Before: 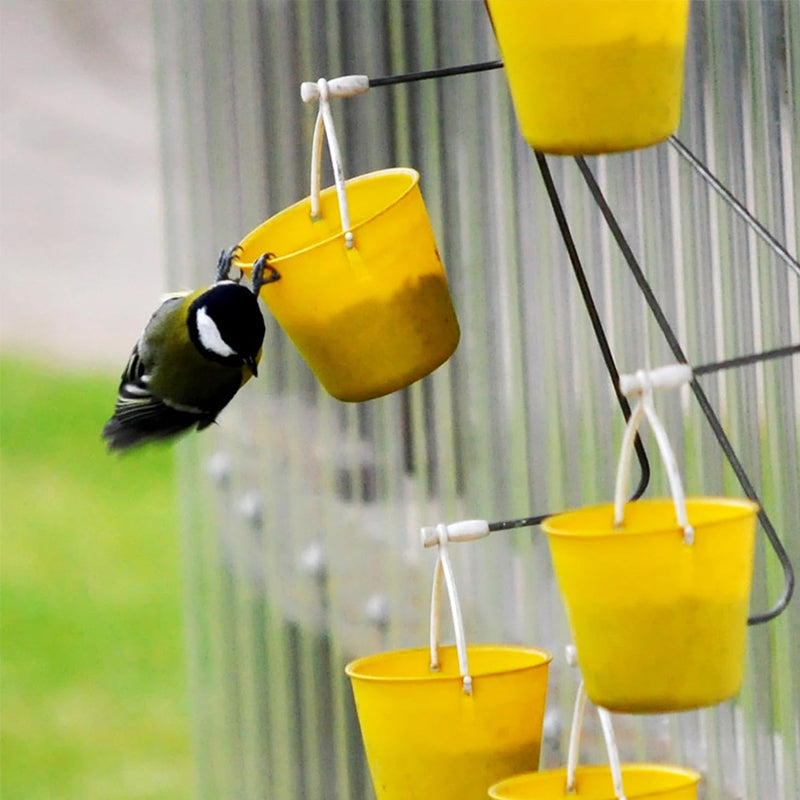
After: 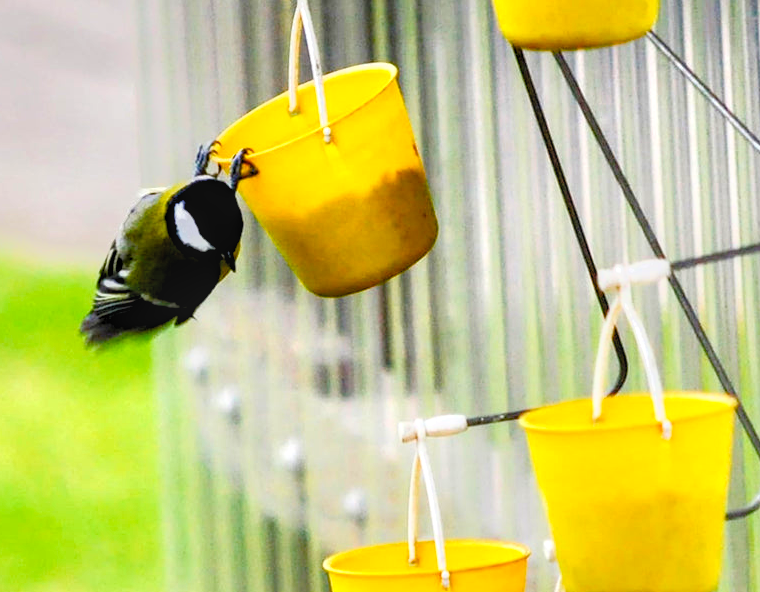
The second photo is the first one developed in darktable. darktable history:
crop and rotate: left 2.991%, top 13.302%, right 1.981%, bottom 12.636%
tone curve: curves: ch0 [(0.047, 0) (0.292, 0.352) (0.657, 0.678) (1, 0.958)], color space Lab, linked channels, preserve colors none
tone equalizer: -7 EV -0.63 EV, -6 EV 1 EV, -5 EV -0.45 EV, -4 EV 0.43 EV, -3 EV 0.41 EV, -2 EV 0.15 EV, -1 EV -0.15 EV, +0 EV -0.39 EV, smoothing diameter 25%, edges refinement/feathering 10, preserve details guided filter
color balance rgb: linear chroma grading › shadows -2.2%, linear chroma grading › highlights -15%, linear chroma grading › global chroma -10%, linear chroma grading › mid-tones -10%, perceptual saturation grading › global saturation 45%, perceptual saturation grading › highlights -50%, perceptual saturation grading › shadows 30%, perceptual brilliance grading › global brilliance 18%, global vibrance 45%
local contrast: detail 130%
